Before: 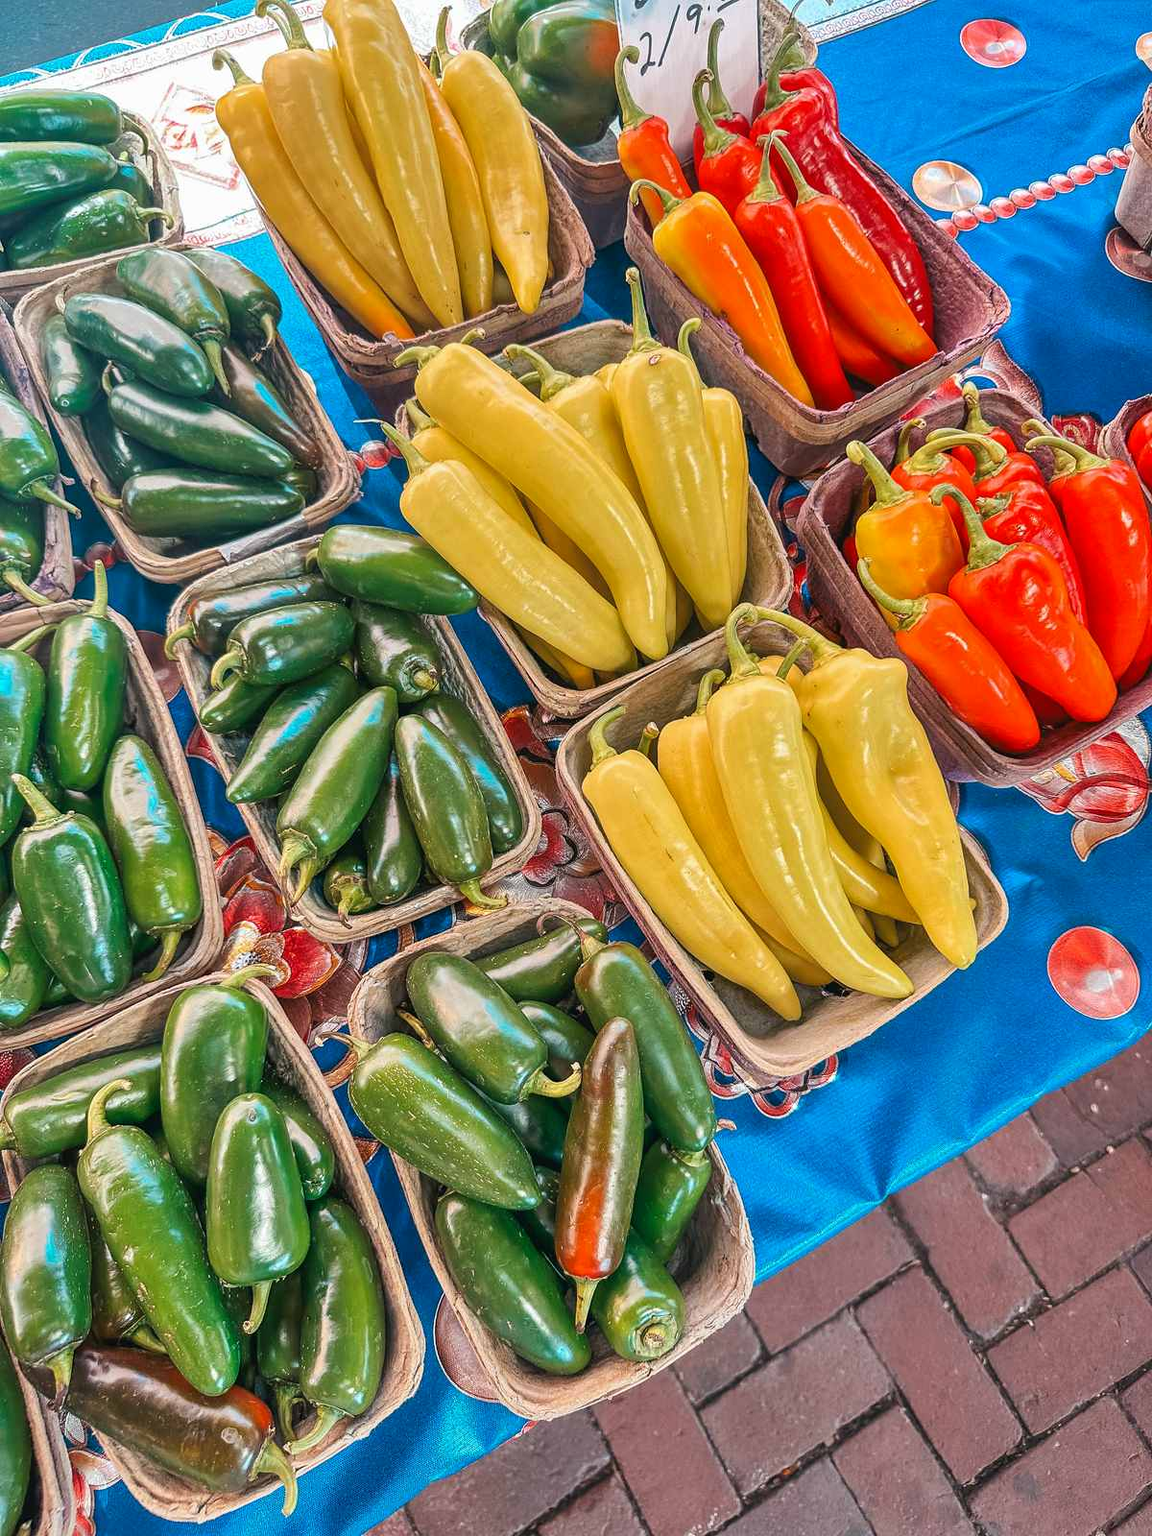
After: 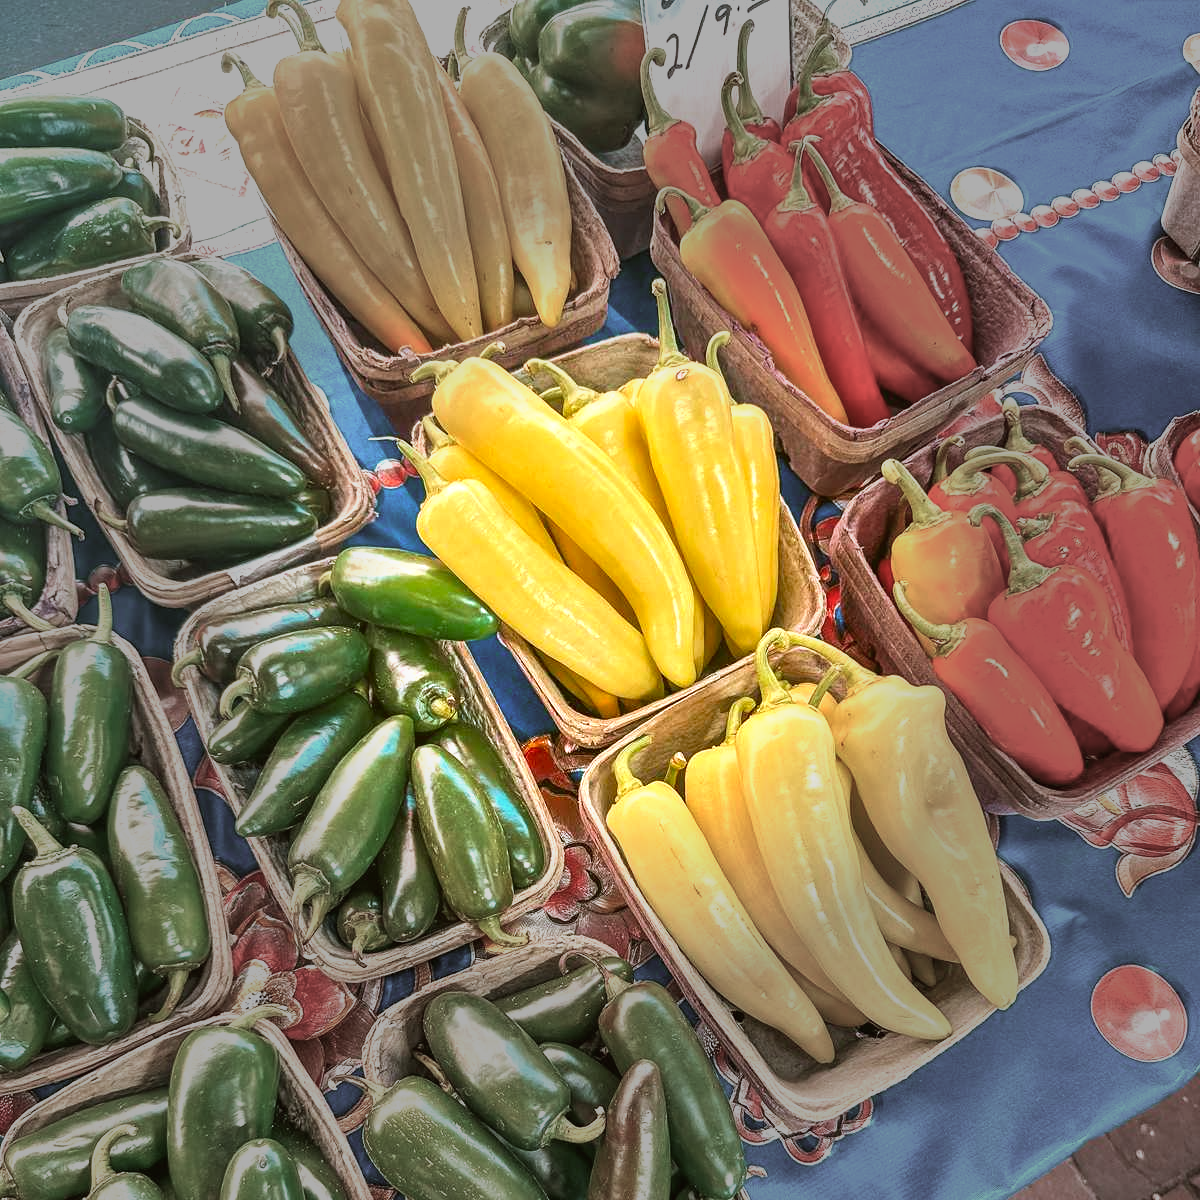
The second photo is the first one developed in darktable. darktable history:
exposure: black level correction 0, exposure 0.7 EV, compensate exposure bias true, compensate highlight preservation false
color correction: highlights a* -0.482, highlights b* 0.161, shadows a* 4.66, shadows b* 20.72
tone equalizer: on, module defaults
velvia: on, module defaults
vignetting: fall-off start 31.28%, fall-off radius 34.64%, brightness -0.575
crop: bottom 24.988%
